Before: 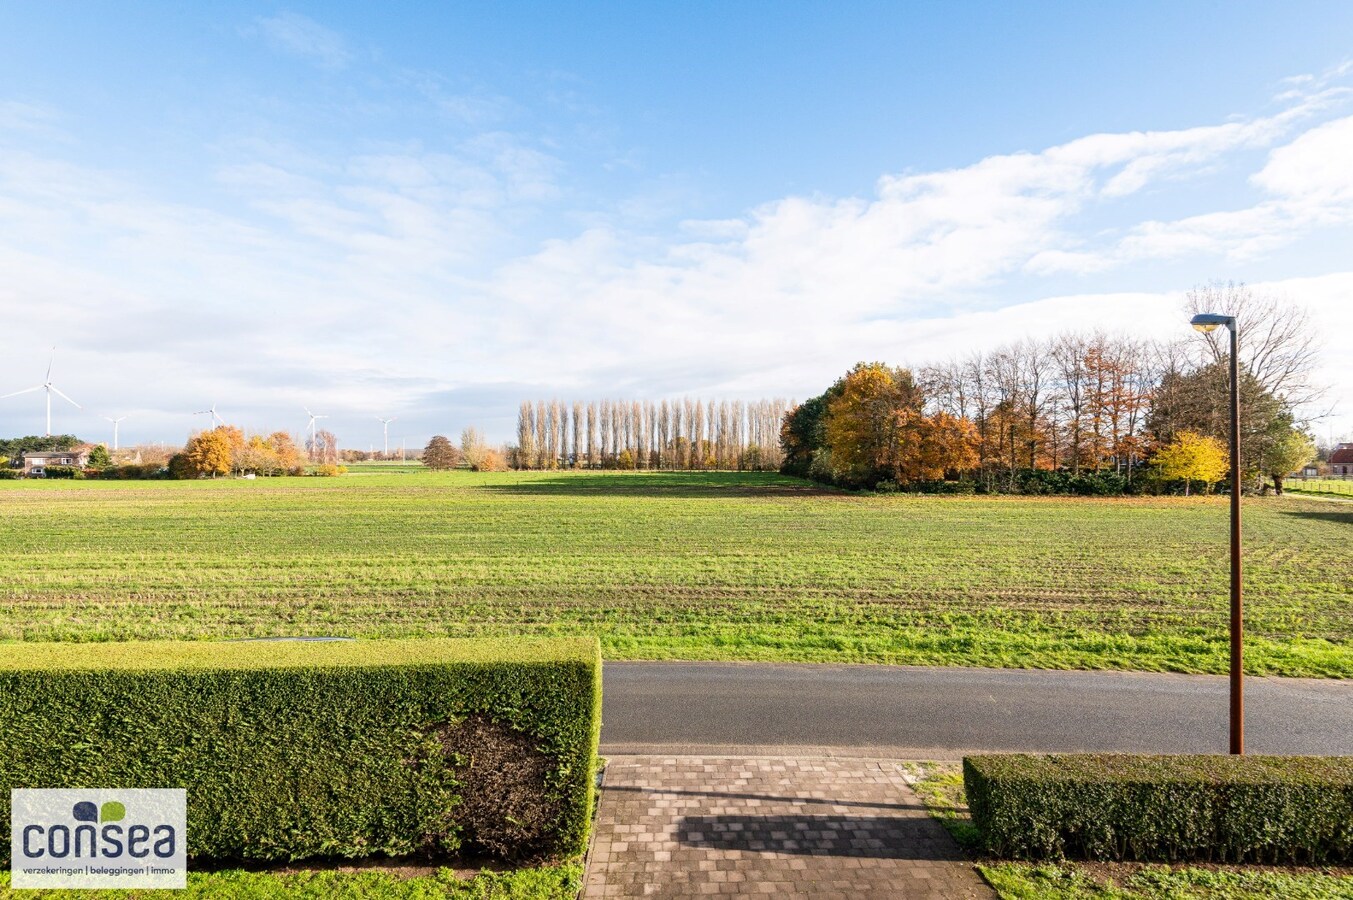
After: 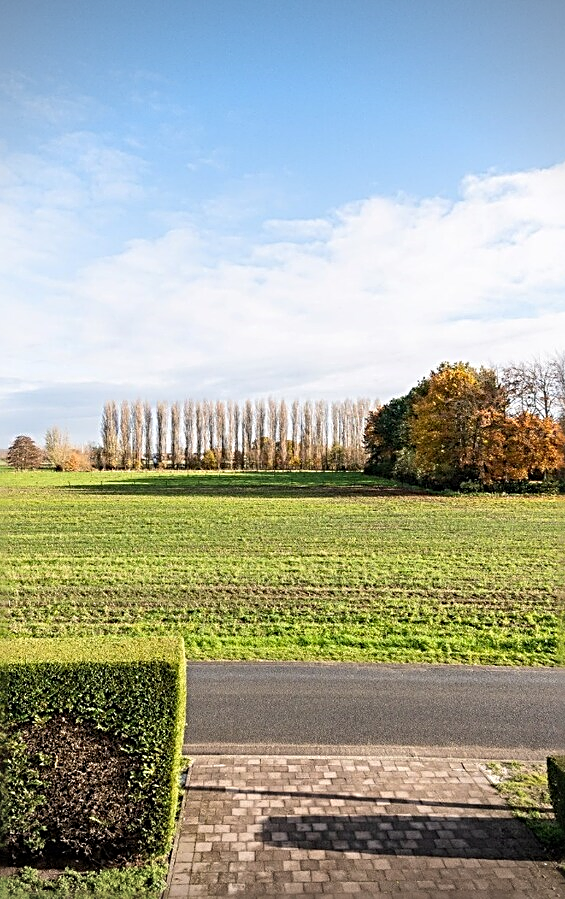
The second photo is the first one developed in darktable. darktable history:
base curve: preserve colors none
vignetting: unbound false
sharpen: radius 2.98, amount 0.756
crop: left 30.799%, right 27.387%
